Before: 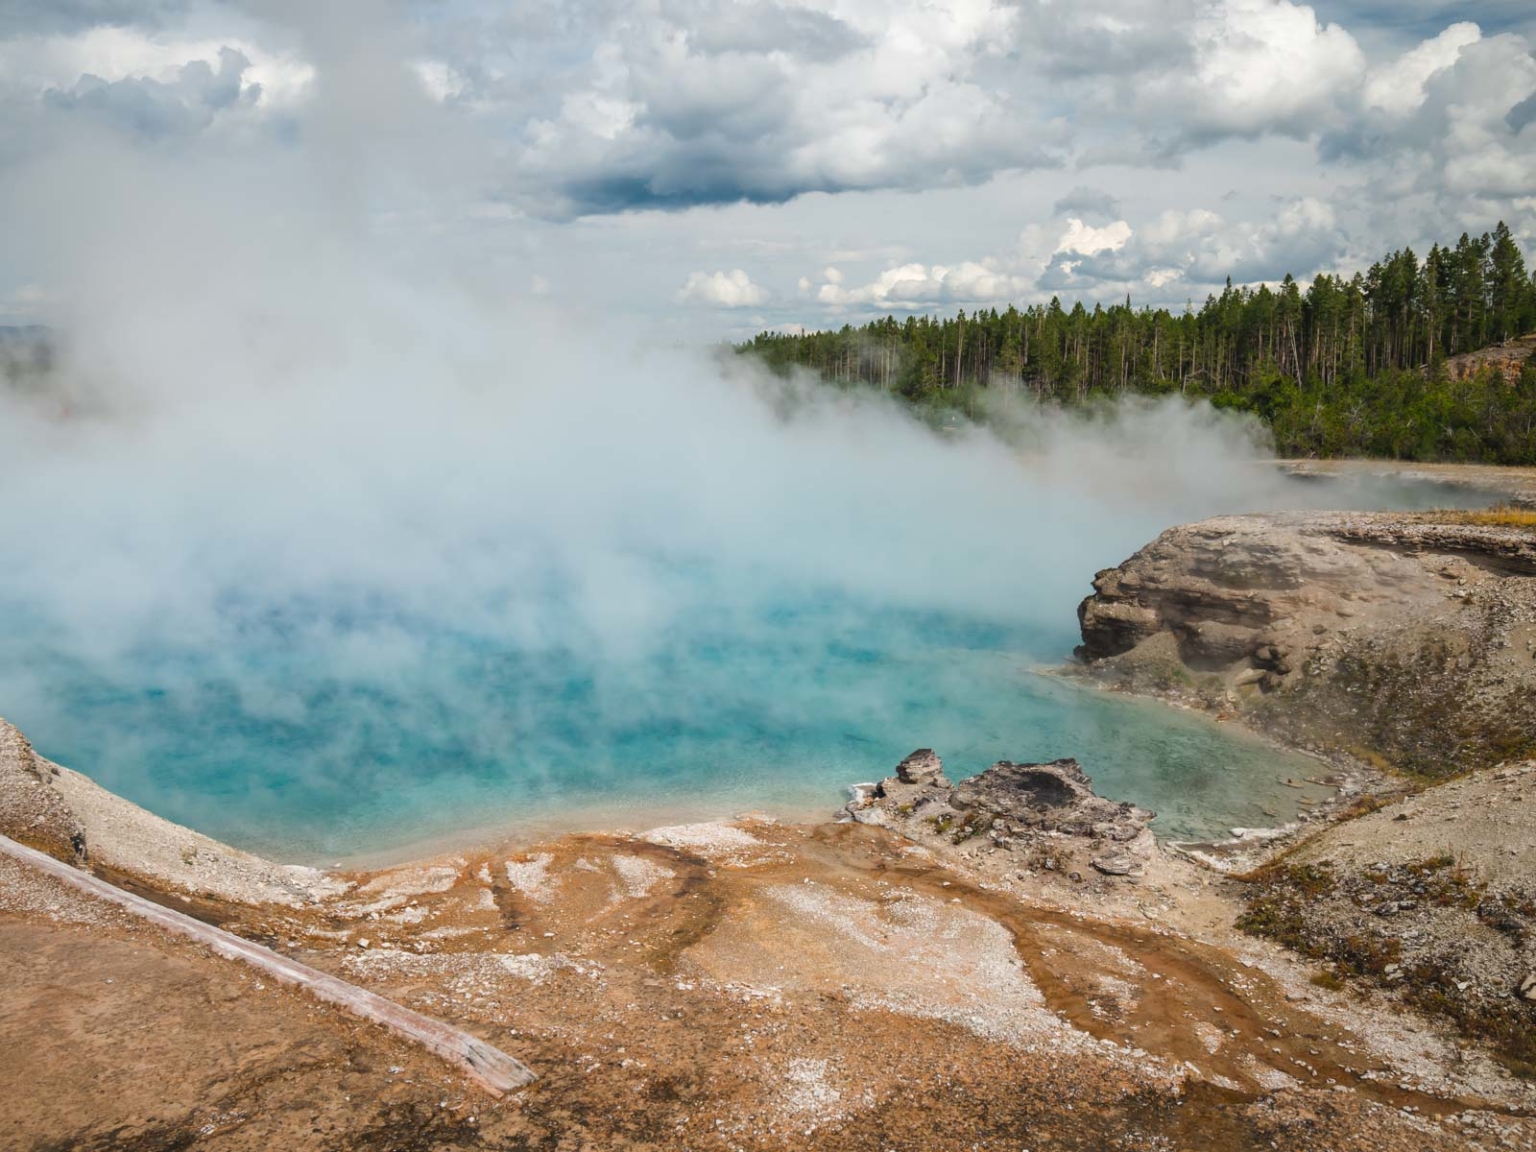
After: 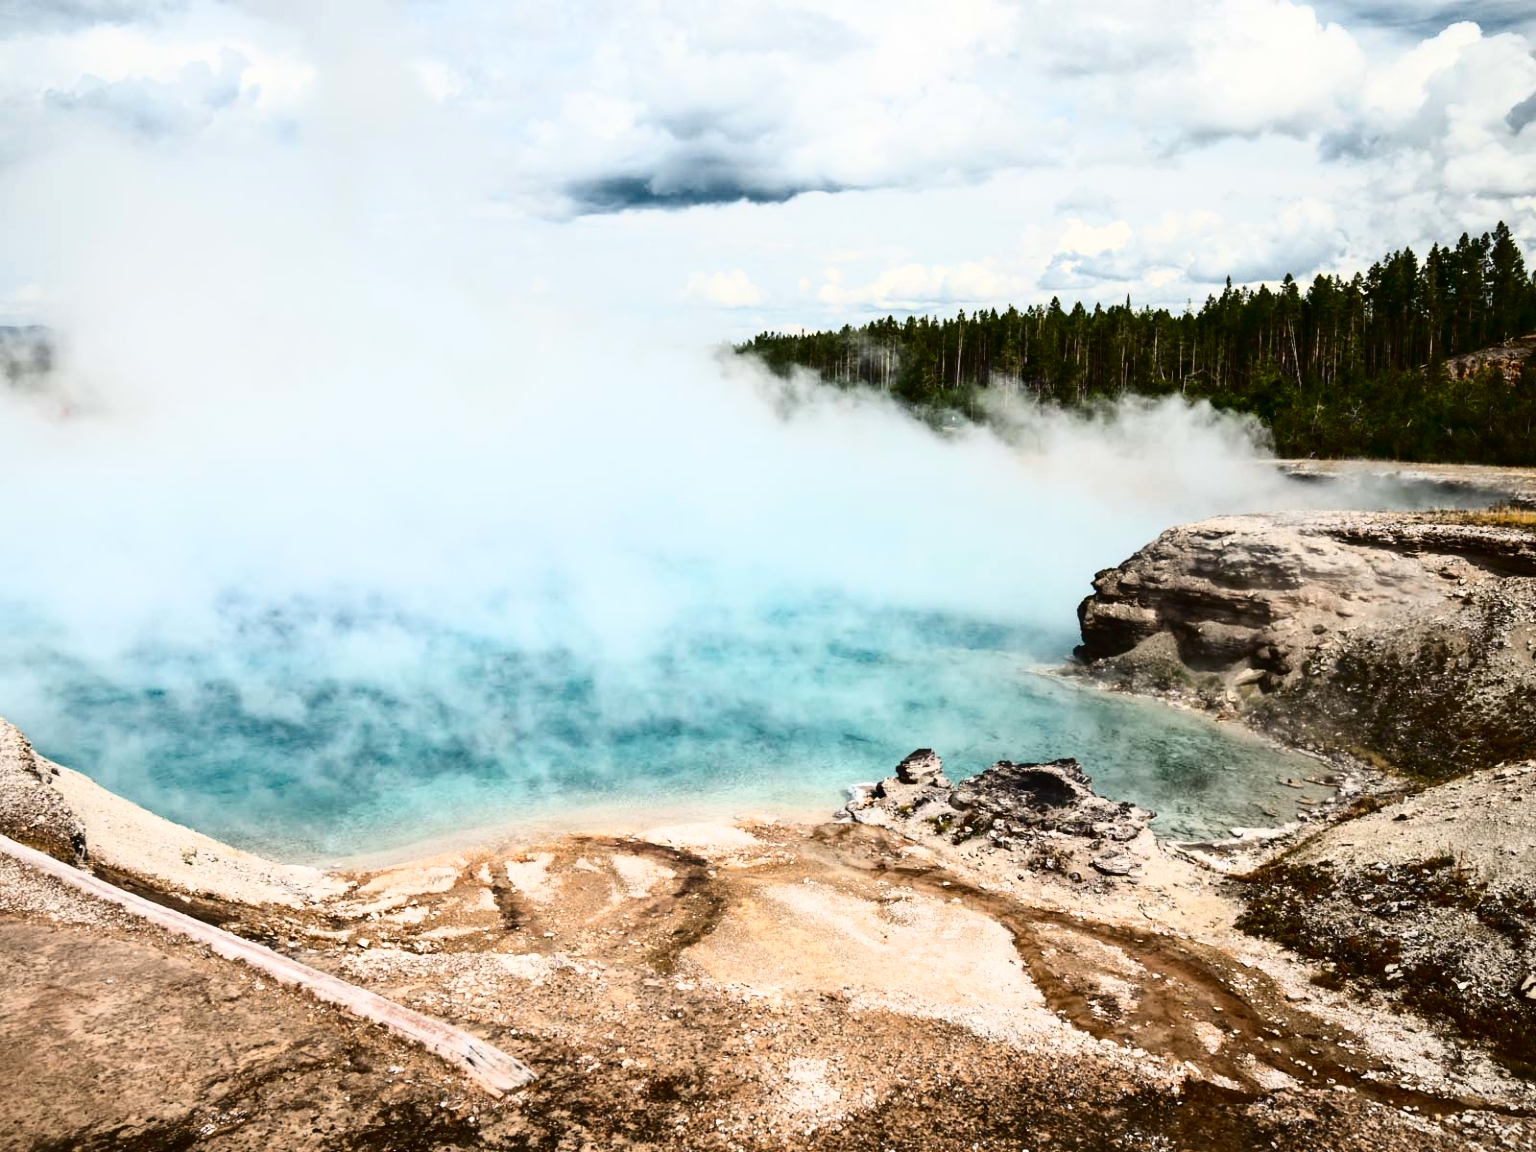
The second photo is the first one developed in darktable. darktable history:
tone curve: curves: ch0 [(0, 0) (0.003, 0.001) (0.011, 0.005) (0.025, 0.009) (0.044, 0.014) (0.069, 0.018) (0.1, 0.025) (0.136, 0.029) (0.177, 0.042) (0.224, 0.064) (0.277, 0.107) (0.335, 0.182) (0.399, 0.3) (0.468, 0.462) (0.543, 0.639) (0.623, 0.802) (0.709, 0.916) (0.801, 0.963) (0.898, 0.988) (1, 1)], color space Lab, independent channels, preserve colors none
